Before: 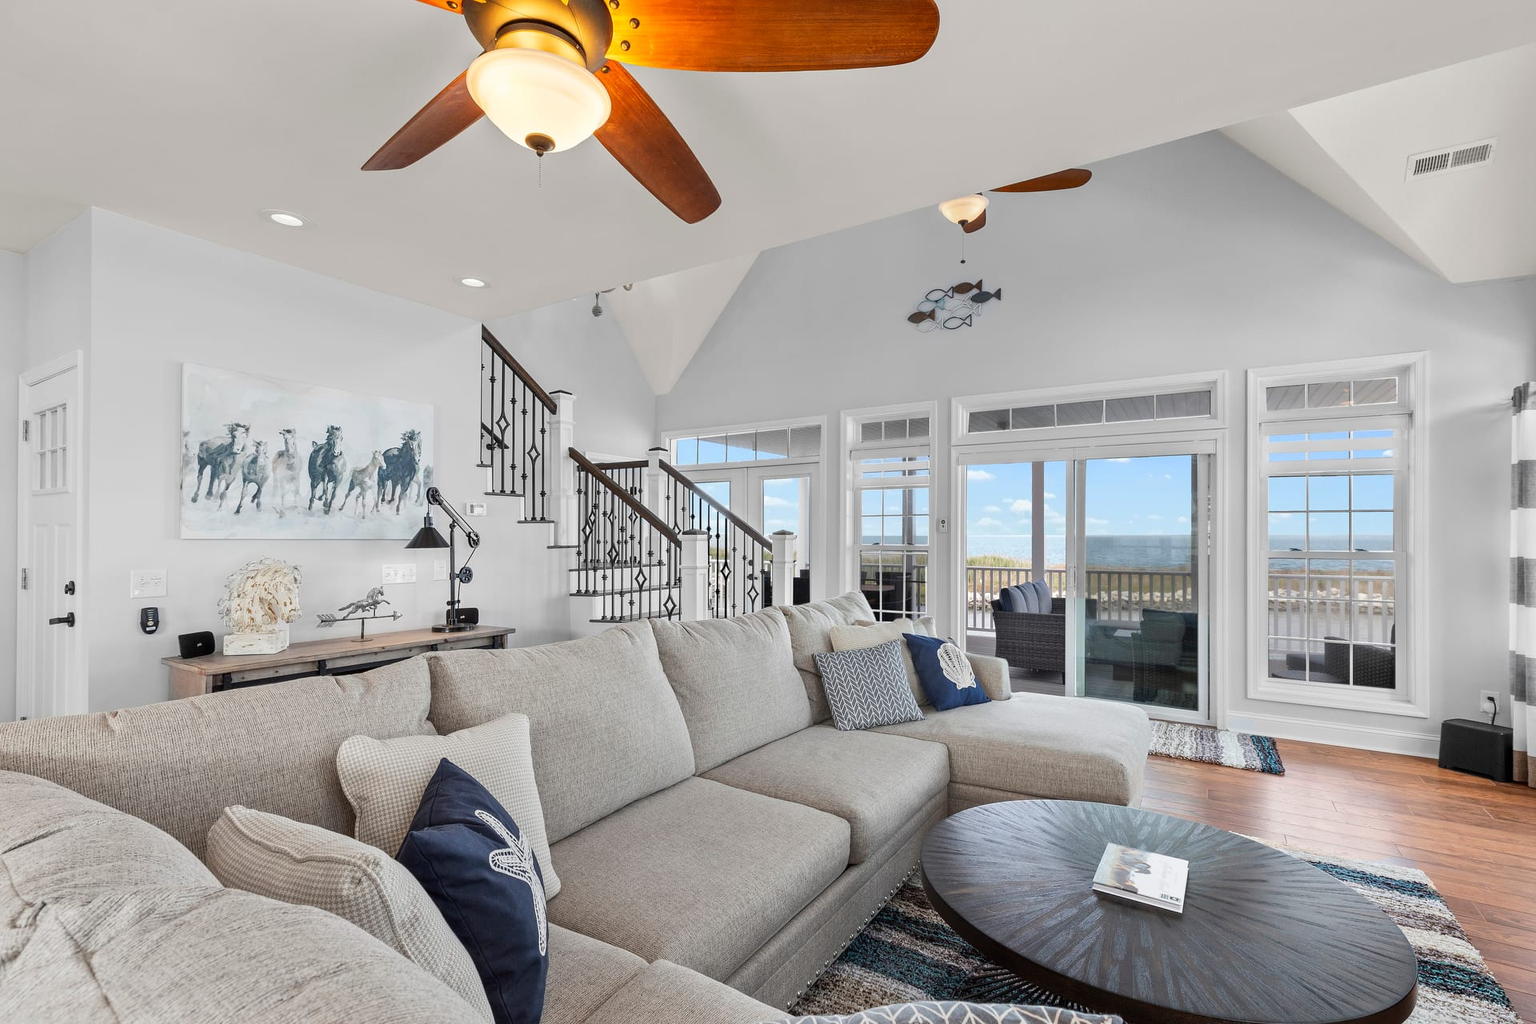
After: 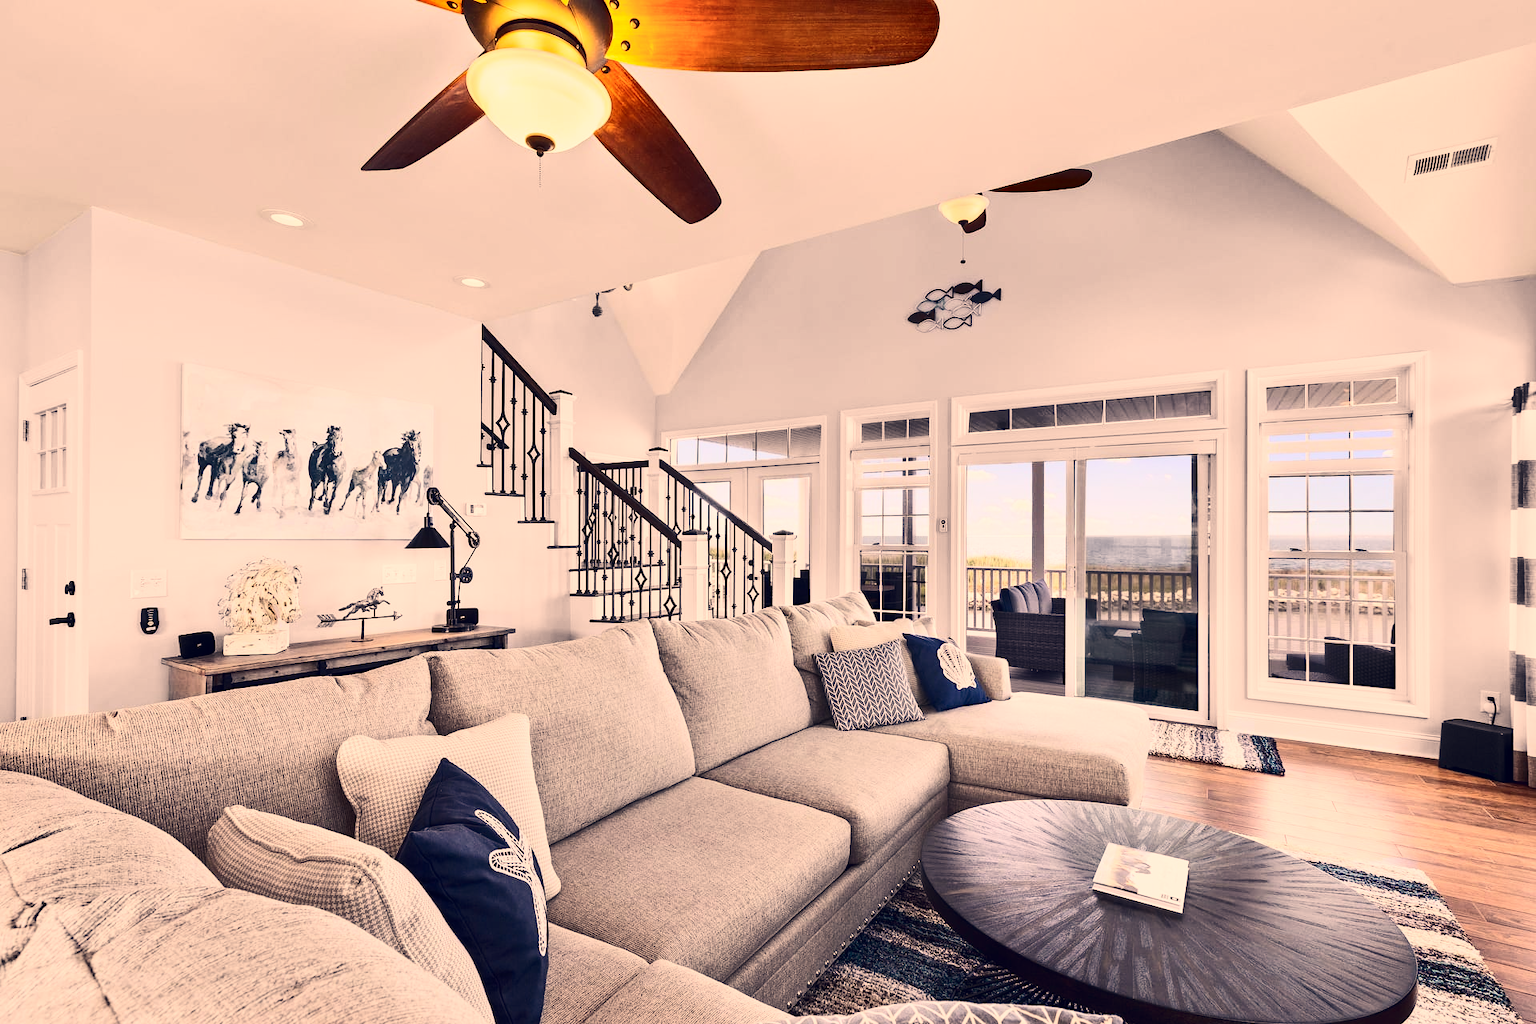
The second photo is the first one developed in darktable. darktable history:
contrast brightness saturation: contrast 0.409, brightness 0.112, saturation 0.208
shadows and highlights: low approximation 0.01, soften with gaussian
color correction: highlights a* 20.14, highlights b* 27.99, shadows a* 3.46, shadows b* -17.39, saturation 0.735
